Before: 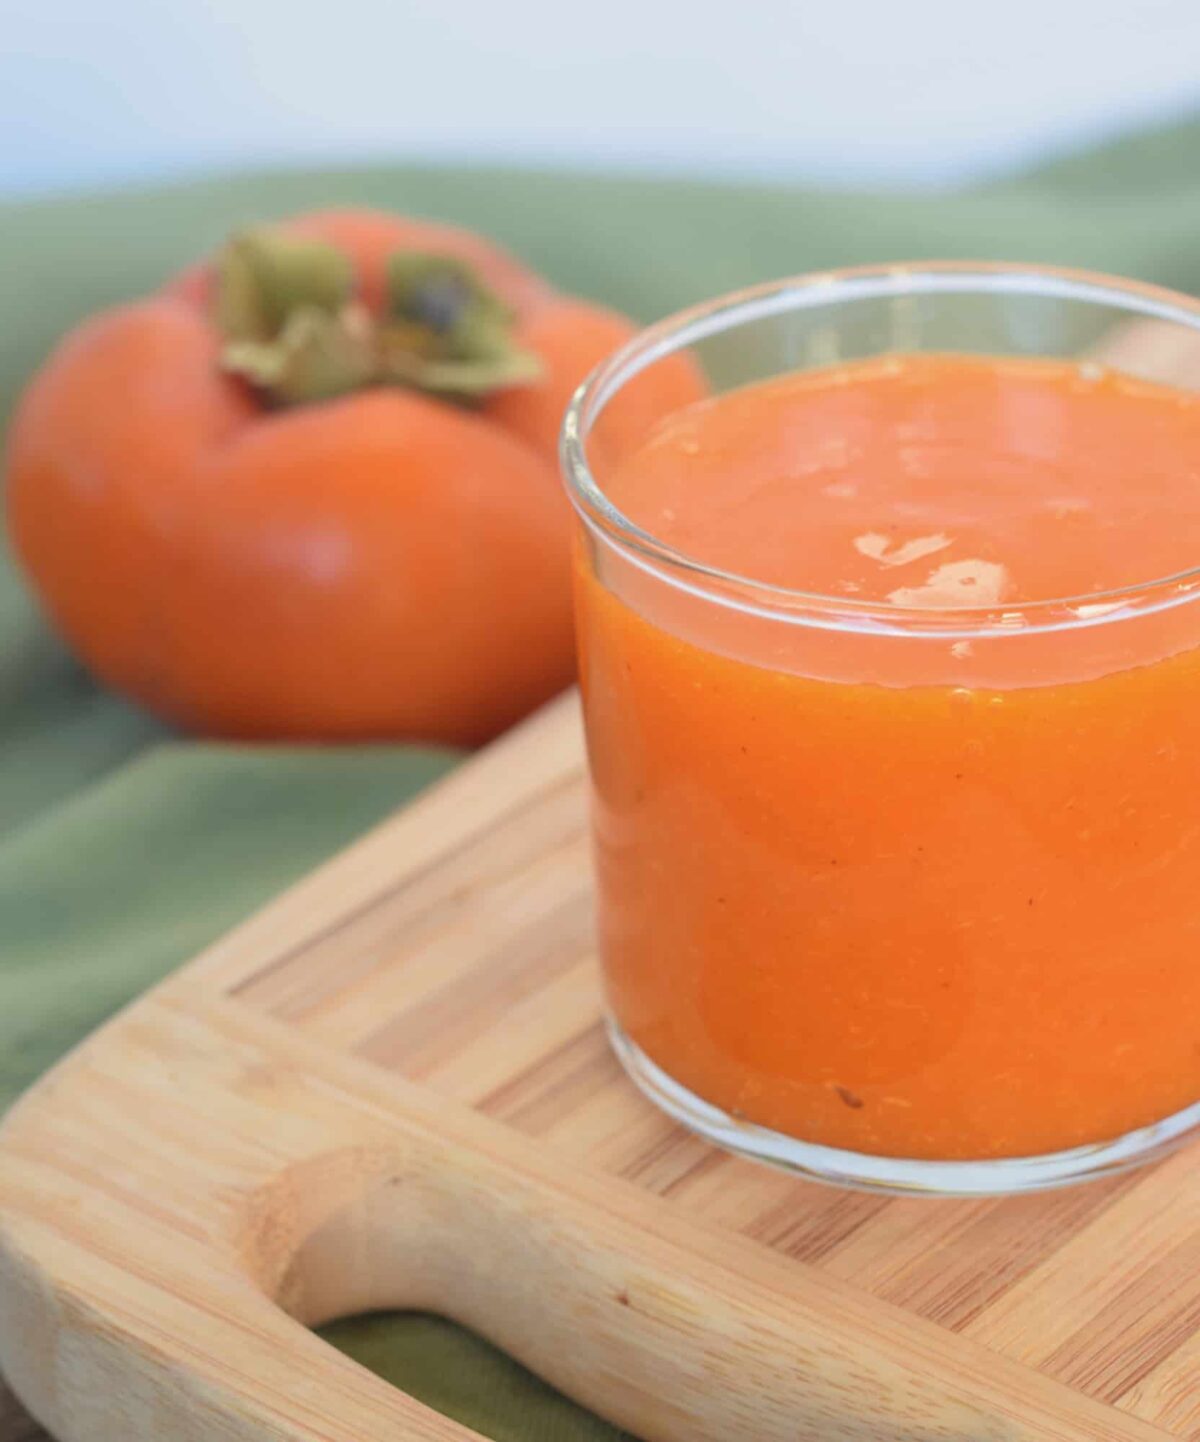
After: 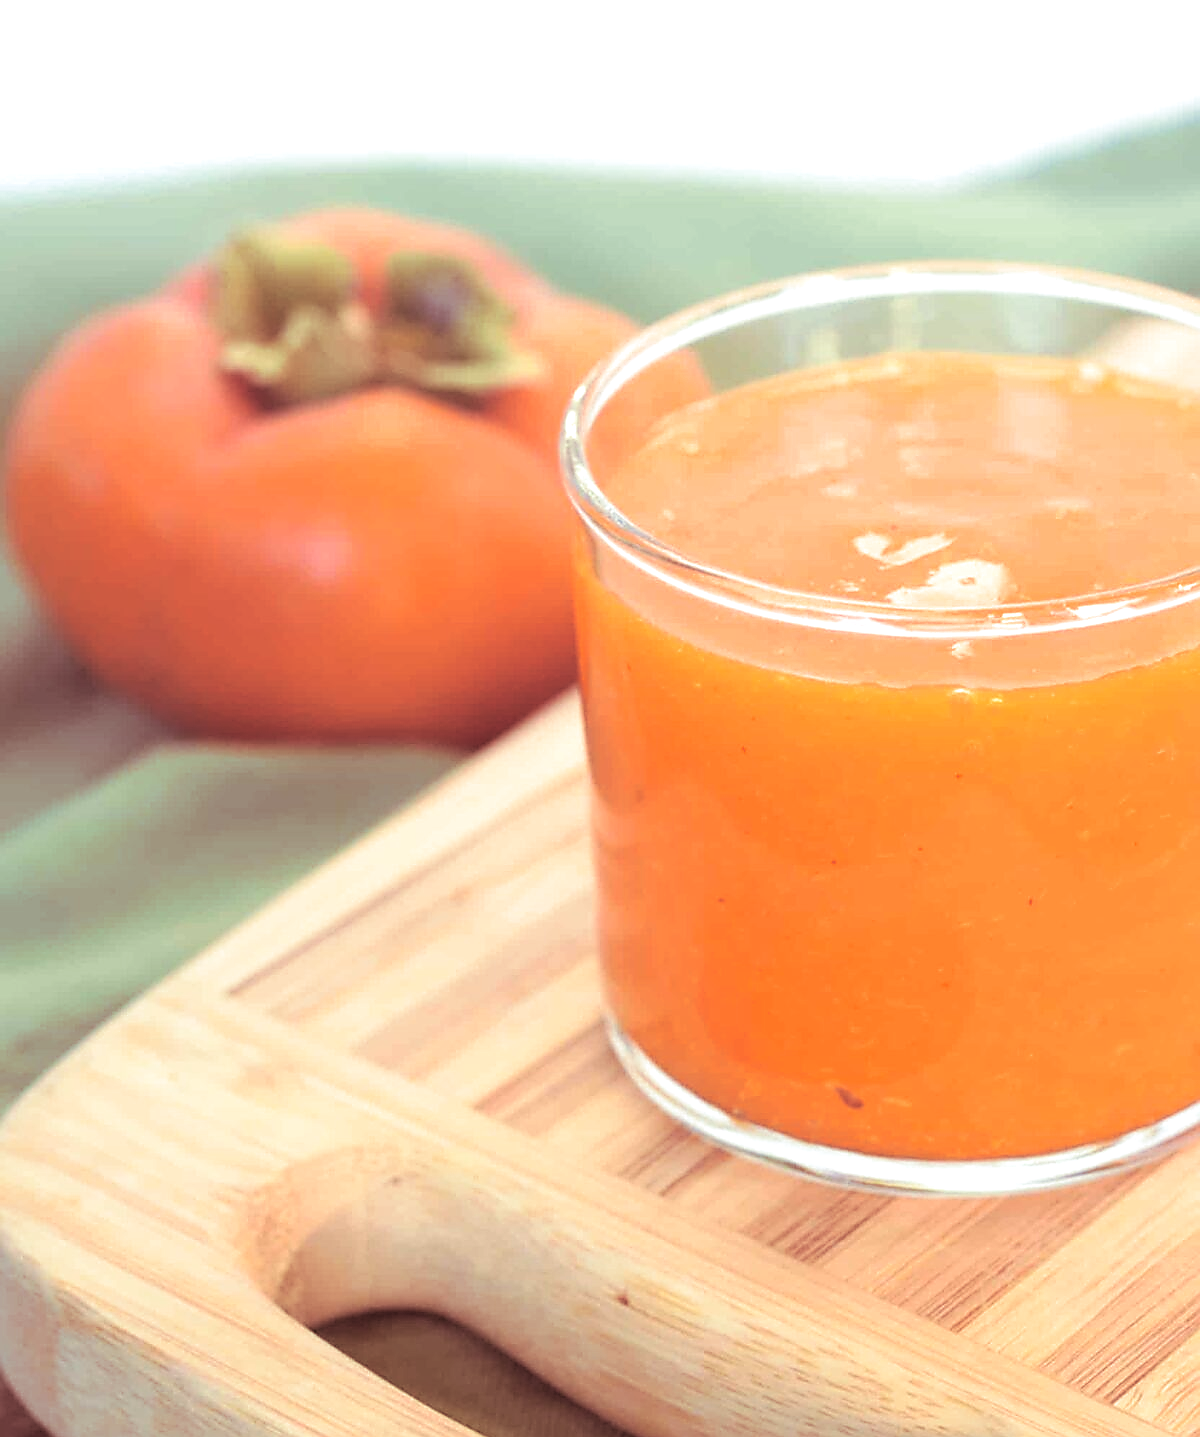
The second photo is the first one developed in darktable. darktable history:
exposure: black level correction 0, exposure 0.7 EV, compensate exposure bias true, compensate highlight preservation false
crop: top 0.05%, bottom 0.098%
split-toning: compress 20%
sharpen: radius 1.4, amount 1.25, threshold 0.7
